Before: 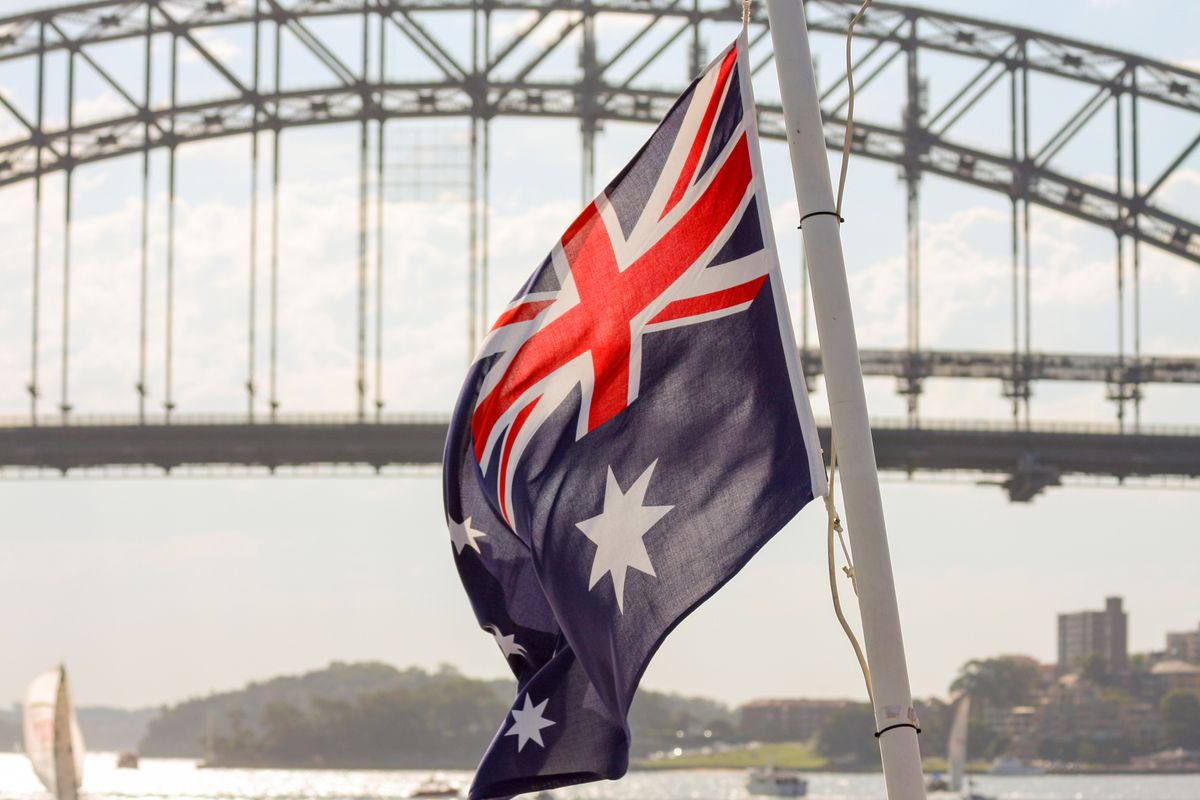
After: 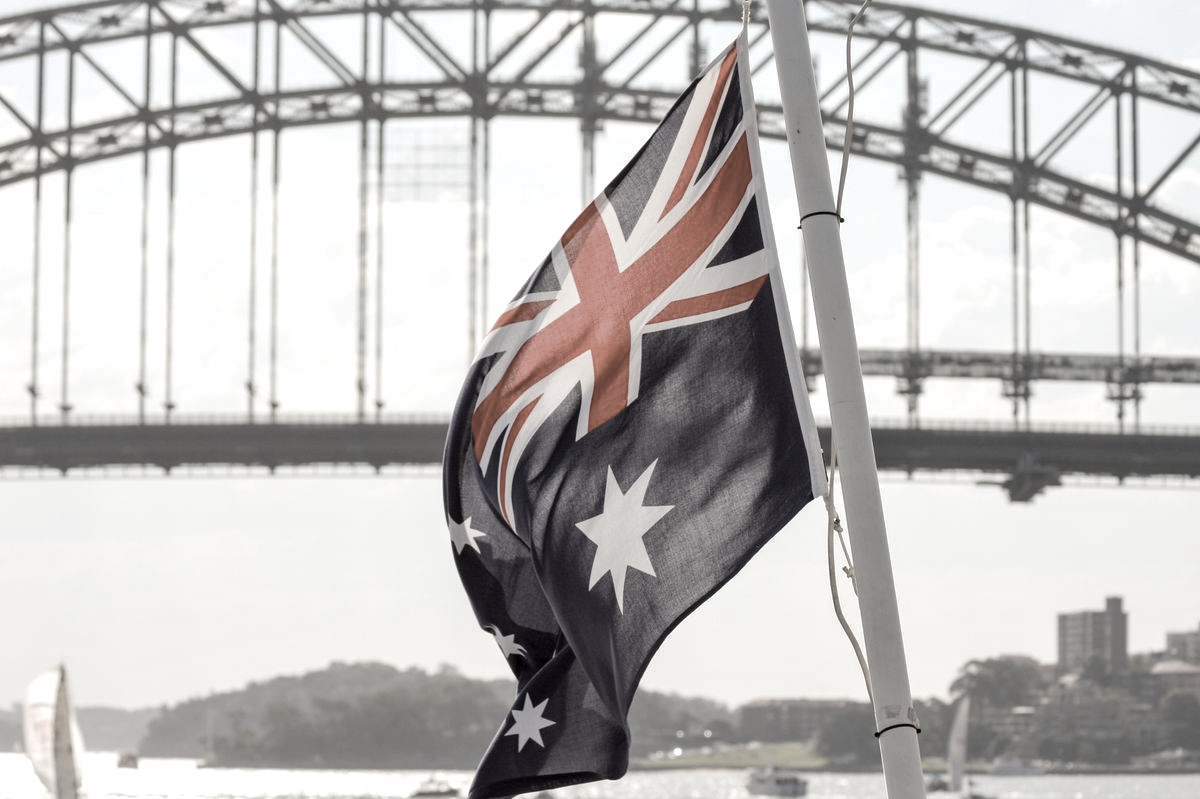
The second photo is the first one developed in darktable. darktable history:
crop: bottom 0.067%
color balance rgb: linear chroma grading › mid-tones 7.294%, perceptual saturation grading › global saturation 0.531%
exposure: exposure 0.211 EV, compensate exposure bias true
local contrast: mode bilateral grid, contrast 21, coarseness 50, detail 120%, midtone range 0.2
color correction: highlights b* -0.014, saturation 0.272
